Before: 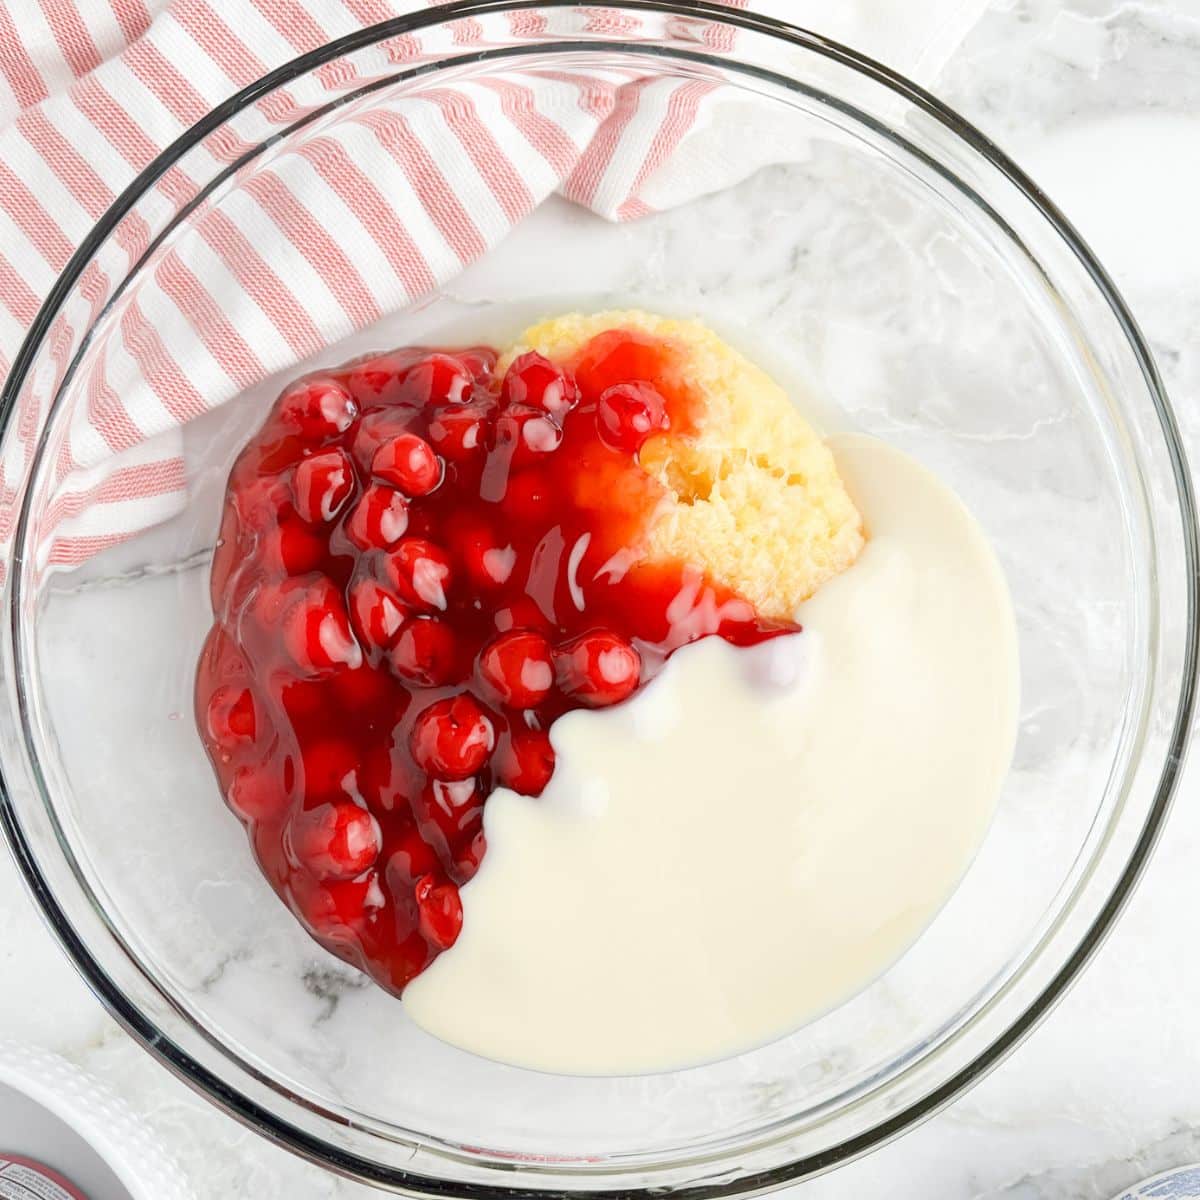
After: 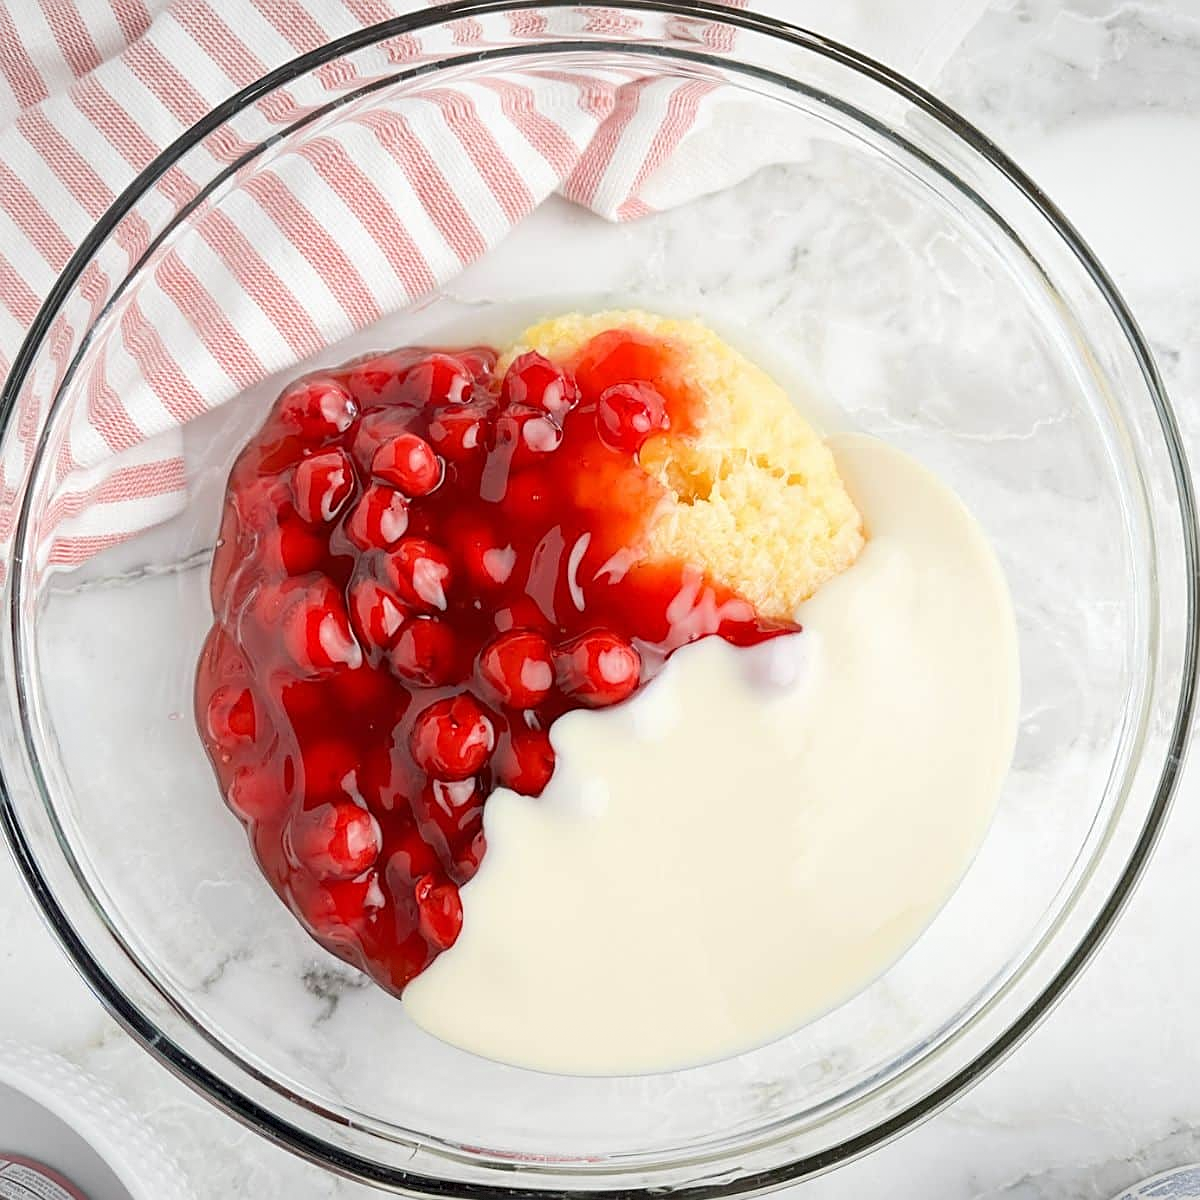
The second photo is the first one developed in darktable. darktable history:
vignetting: fall-off start 85%, fall-off radius 80%, brightness -0.182, saturation -0.3, width/height ratio 1.219, dithering 8-bit output, unbound false
sharpen: on, module defaults
